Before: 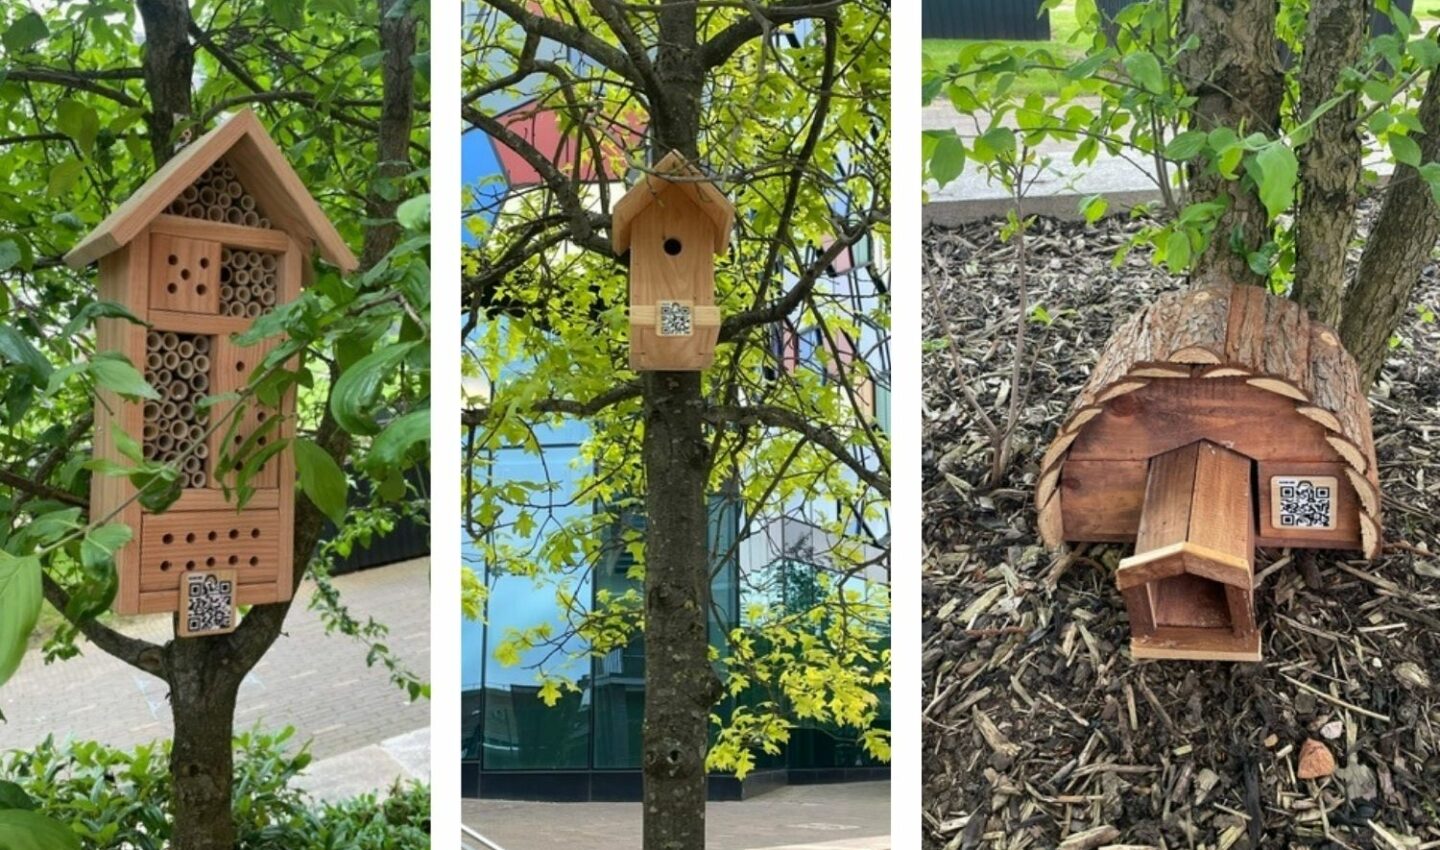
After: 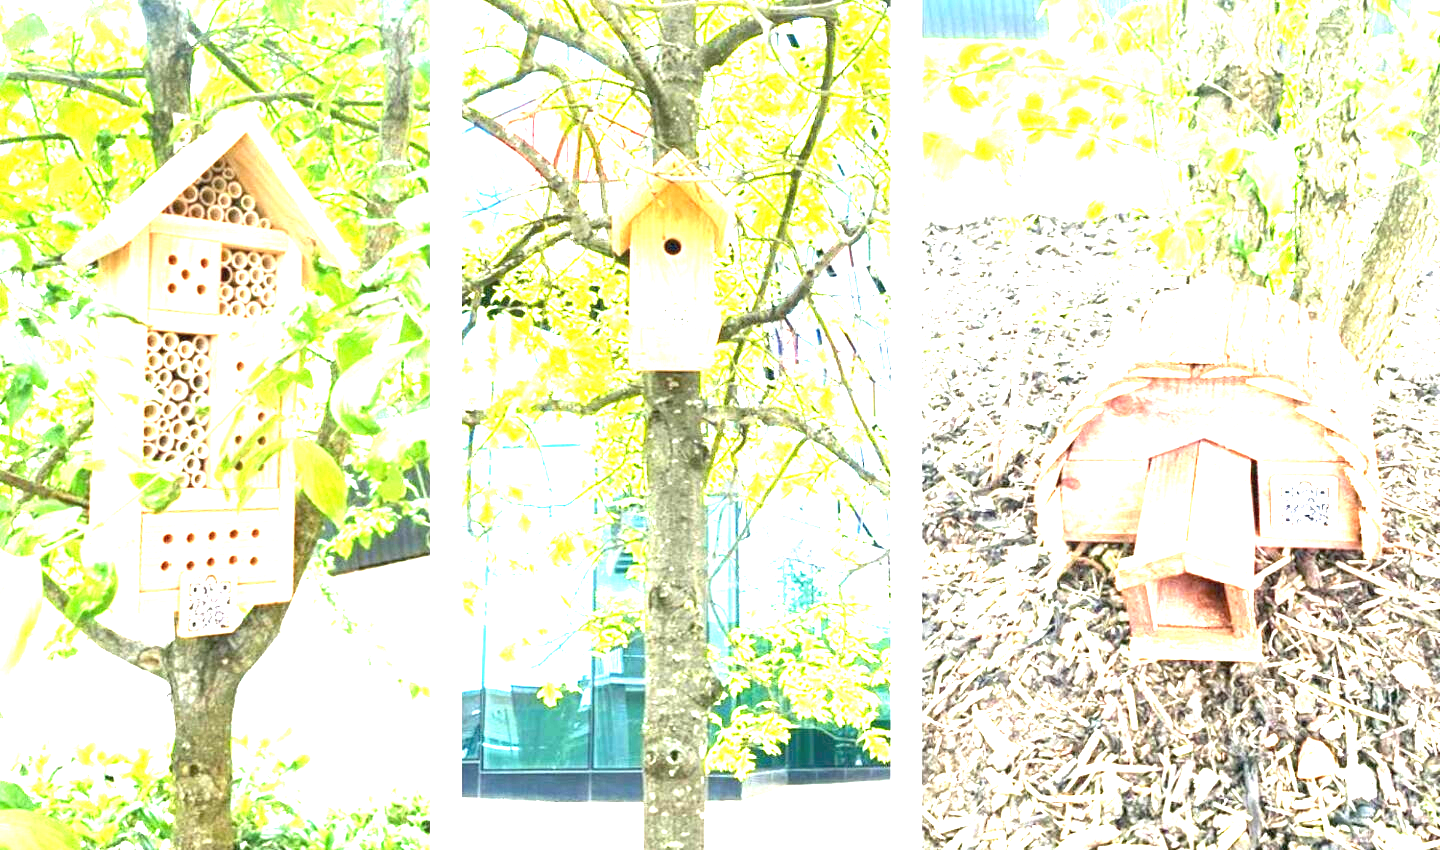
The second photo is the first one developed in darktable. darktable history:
exposure: black level correction 0, exposure 4.012 EV, compensate exposure bias true, compensate highlight preservation false
